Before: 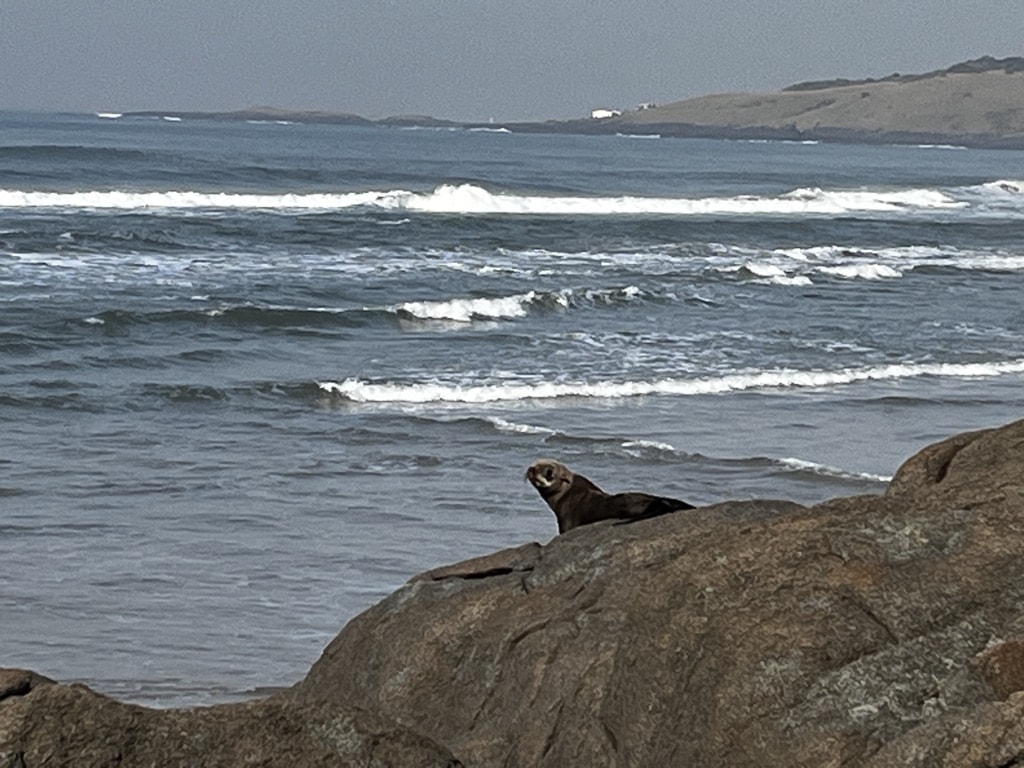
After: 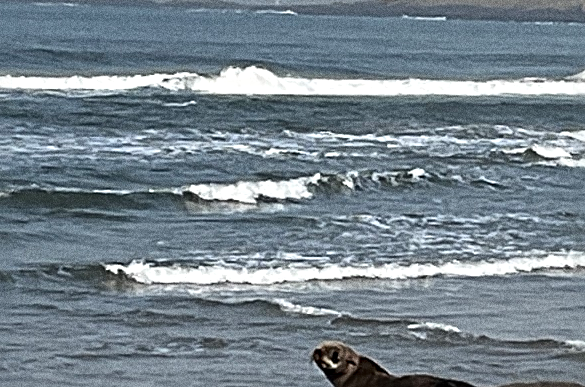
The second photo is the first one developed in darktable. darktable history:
crop: left 20.932%, top 15.471%, right 21.848%, bottom 34.081%
sharpen: radius 4.883
grain: coarseness 0.09 ISO, strength 40%
